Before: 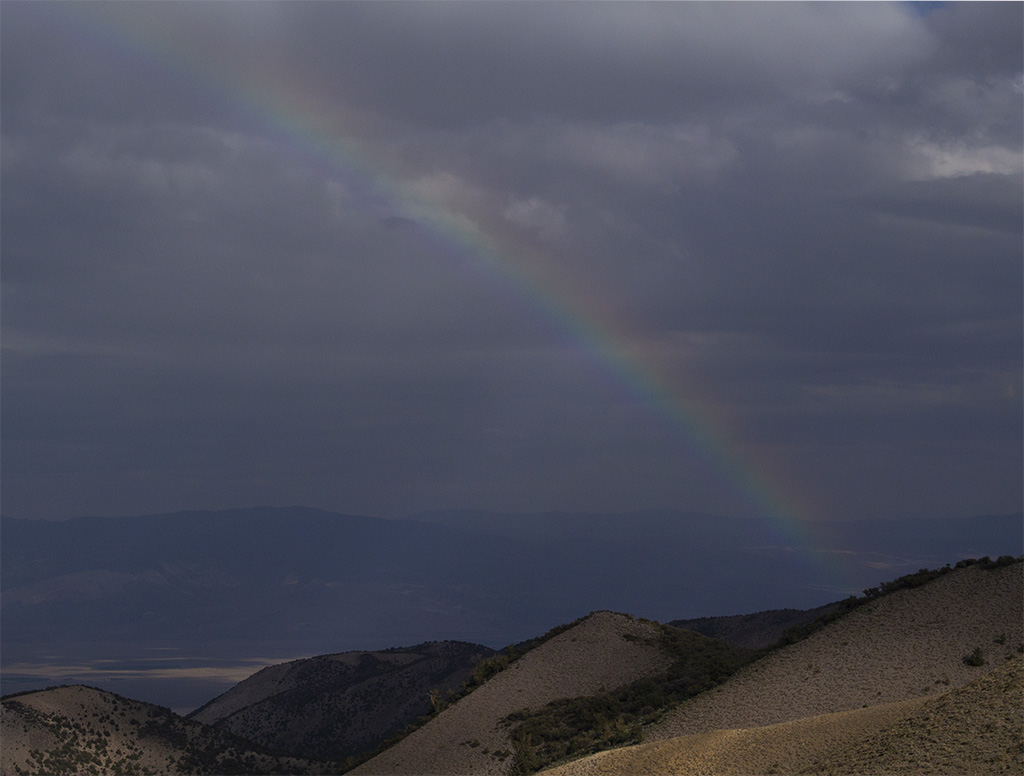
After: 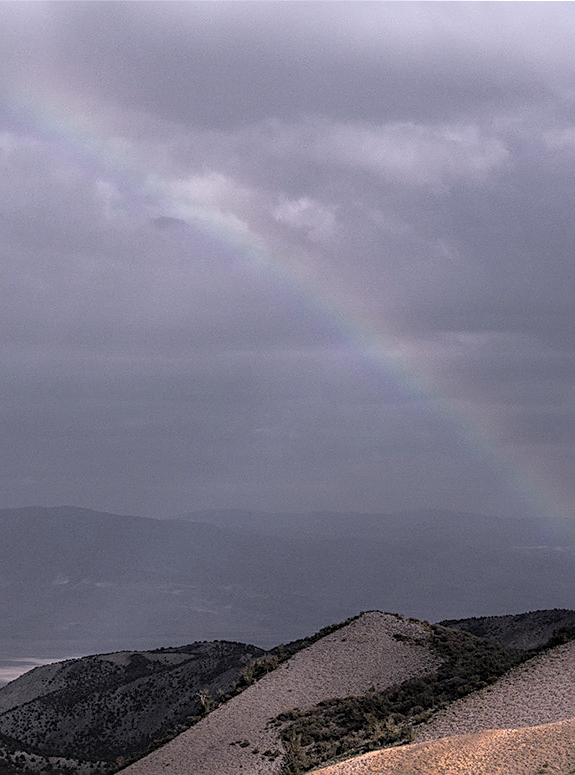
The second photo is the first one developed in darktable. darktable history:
global tonemap: drago (0.7, 100)
crop and rotate: left 22.516%, right 21.234%
tone curve: curves: ch0 [(0, 0) (0.003, 0.002) (0.011, 0.009) (0.025, 0.02) (0.044, 0.035) (0.069, 0.055) (0.1, 0.08) (0.136, 0.109) (0.177, 0.142) (0.224, 0.179) (0.277, 0.222) (0.335, 0.268) (0.399, 0.329) (0.468, 0.409) (0.543, 0.495) (0.623, 0.579) (0.709, 0.669) (0.801, 0.767) (0.898, 0.885) (1, 1)], preserve colors none
white balance: red 1.042, blue 1.17
sharpen: on, module defaults
color zones: curves: ch1 [(0.25, 0.61) (0.75, 0.248)]
local contrast: detail 130%
